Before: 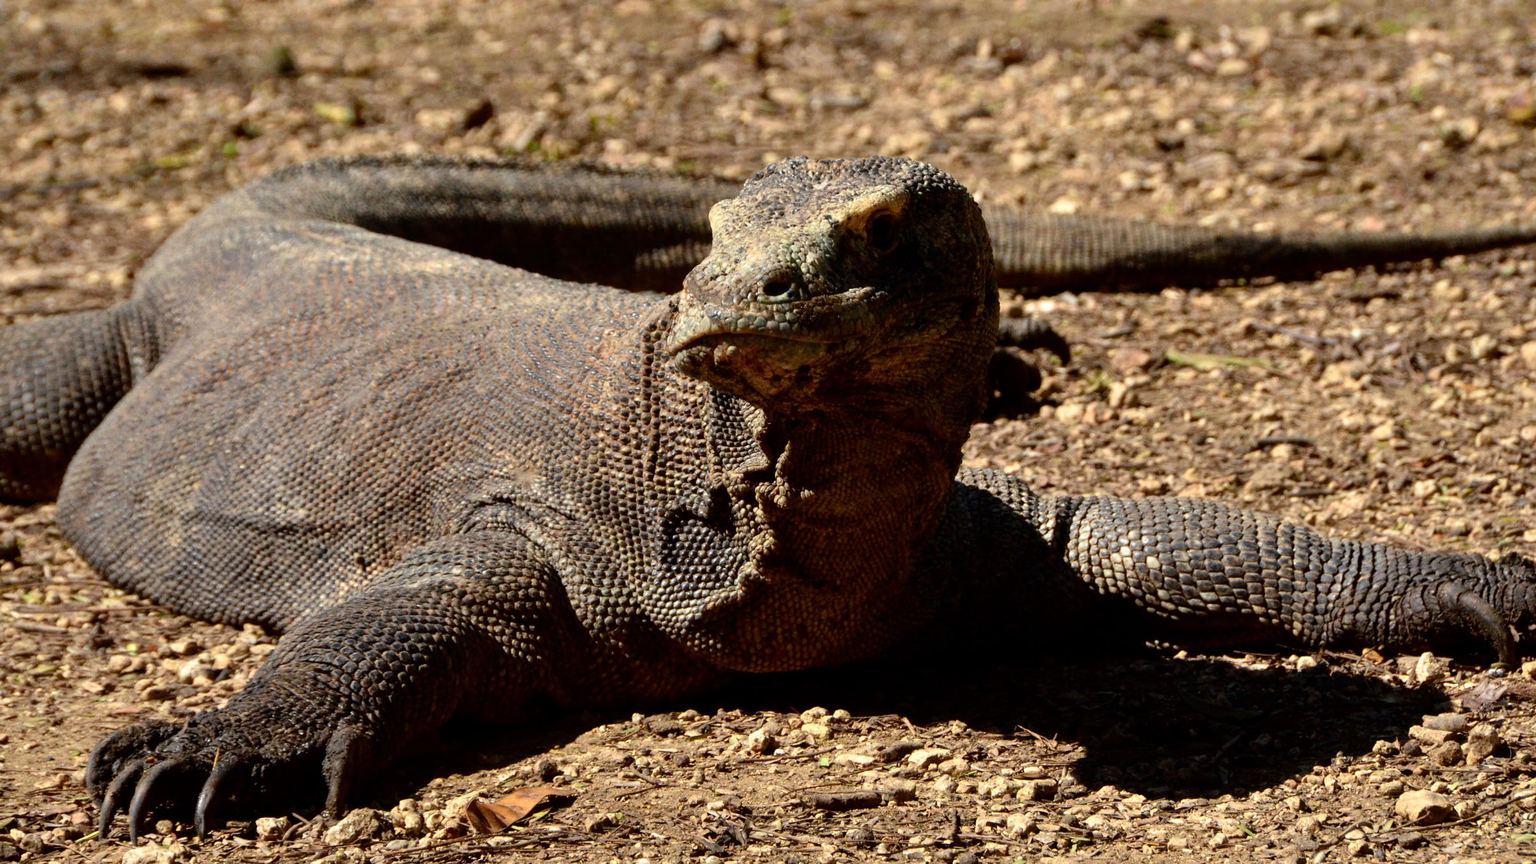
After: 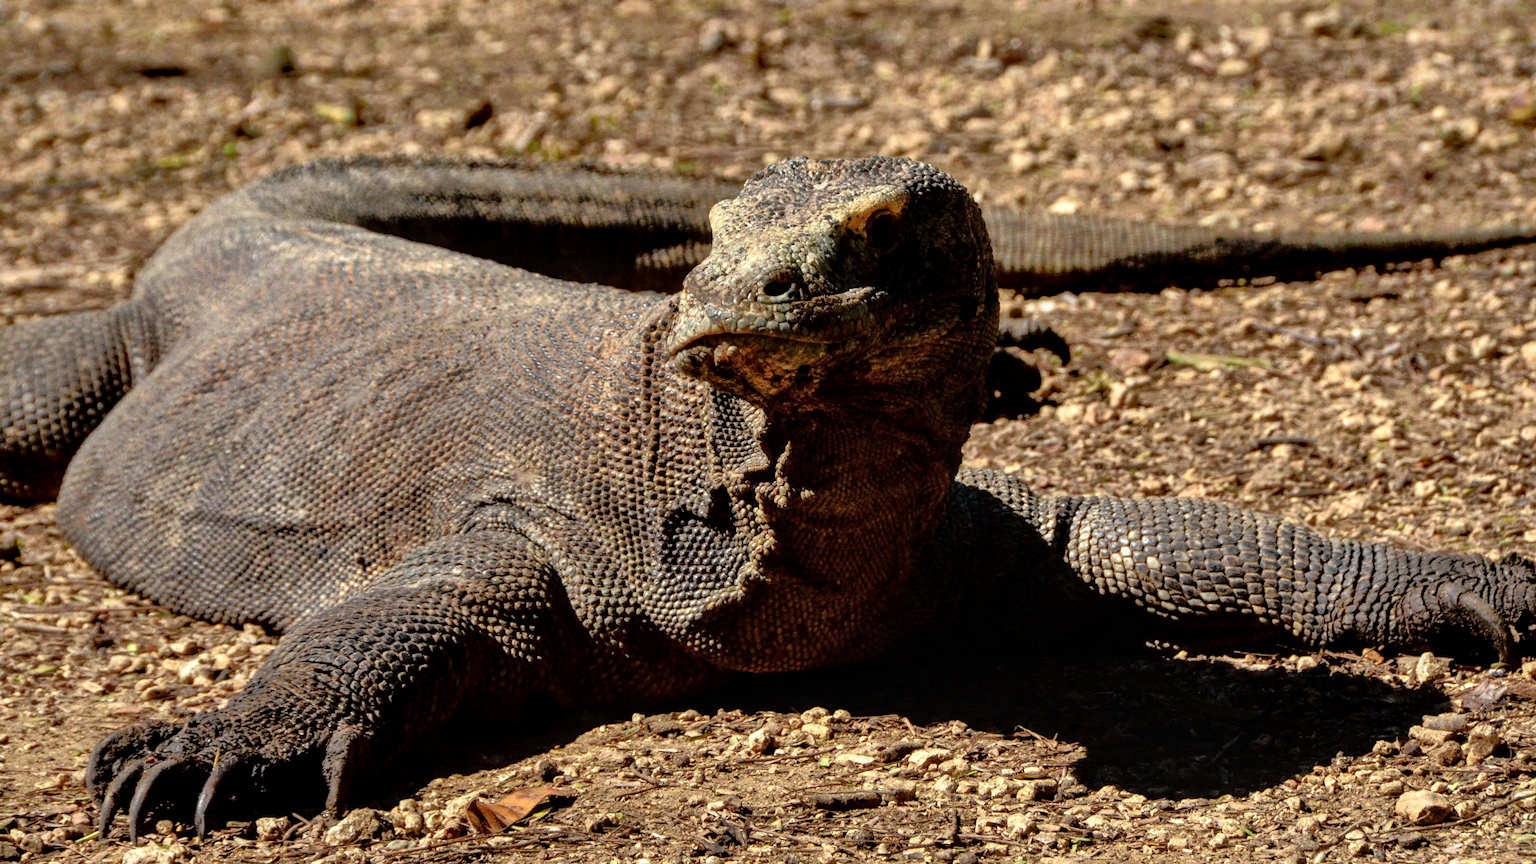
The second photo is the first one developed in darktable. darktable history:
tone equalizer: -8 EV -0.513 EV, -7 EV -0.291 EV, -6 EV -0.099 EV, -5 EV 0.381 EV, -4 EV 0.953 EV, -3 EV 0.788 EV, -2 EV -0.013 EV, -1 EV 0.134 EV, +0 EV -0.034 EV, mask exposure compensation -0.491 EV
local contrast: on, module defaults
